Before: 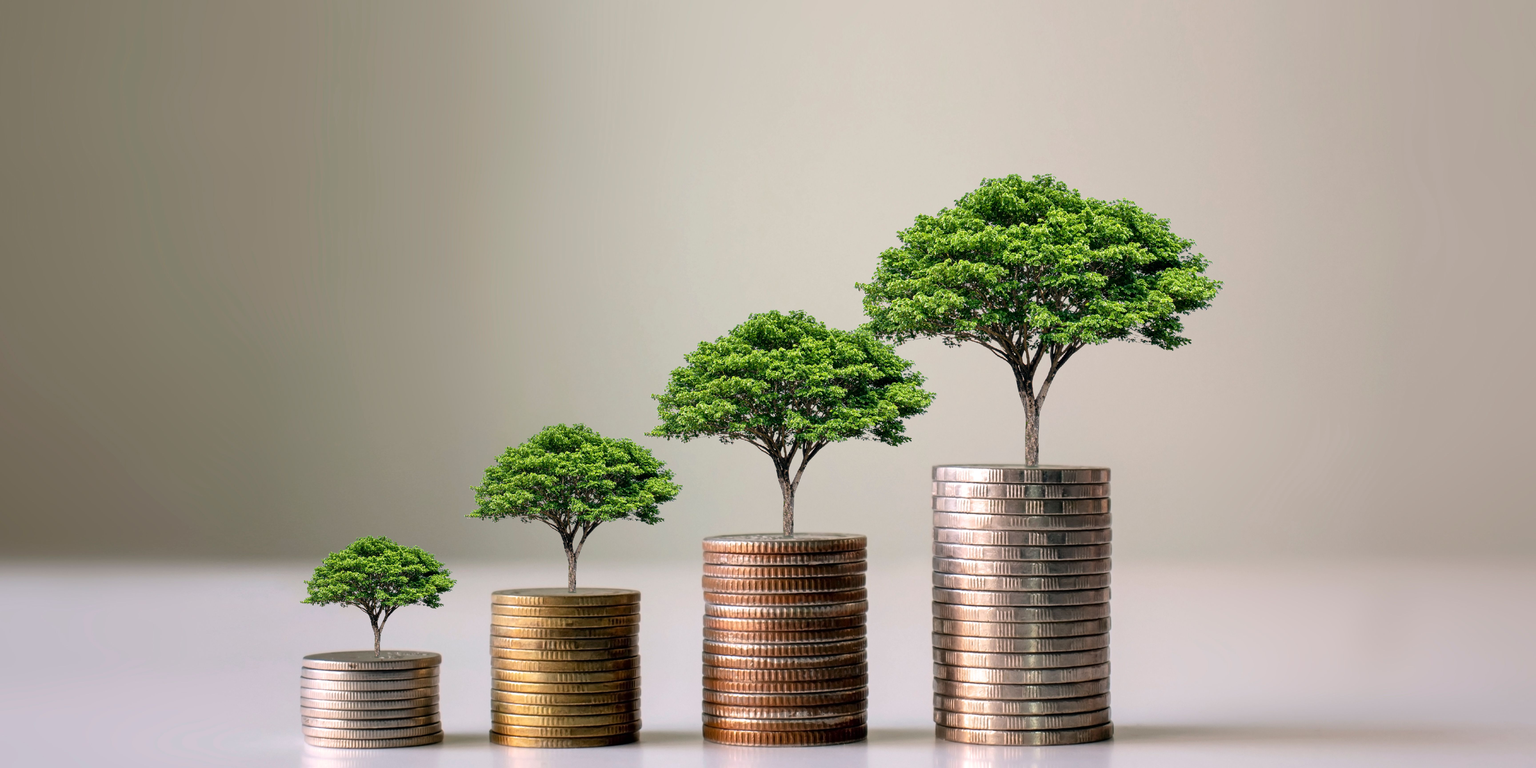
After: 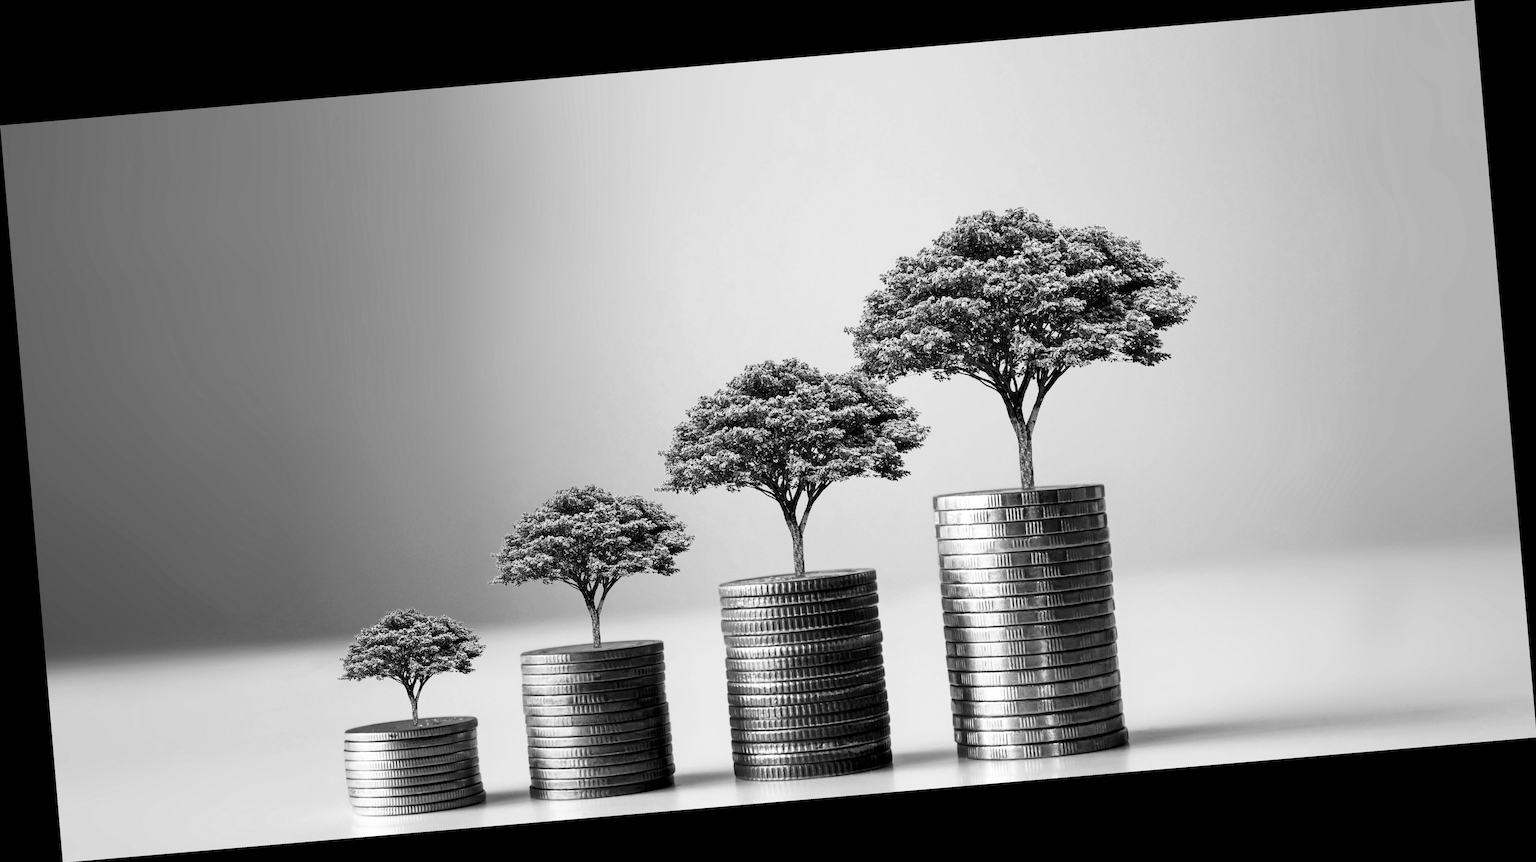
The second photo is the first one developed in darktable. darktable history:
monochrome: a 1.94, b -0.638
haze removal: compatibility mode true, adaptive false
rotate and perspective: rotation -4.86°, automatic cropping off
tone curve: curves: ch0 [(0, 0) (0.004, 0.001) (0.133, 0.078) (0.325, 0.241) (0.832, 0.917) (1, 1)], color space Lab, linked channels, preserve colors none
